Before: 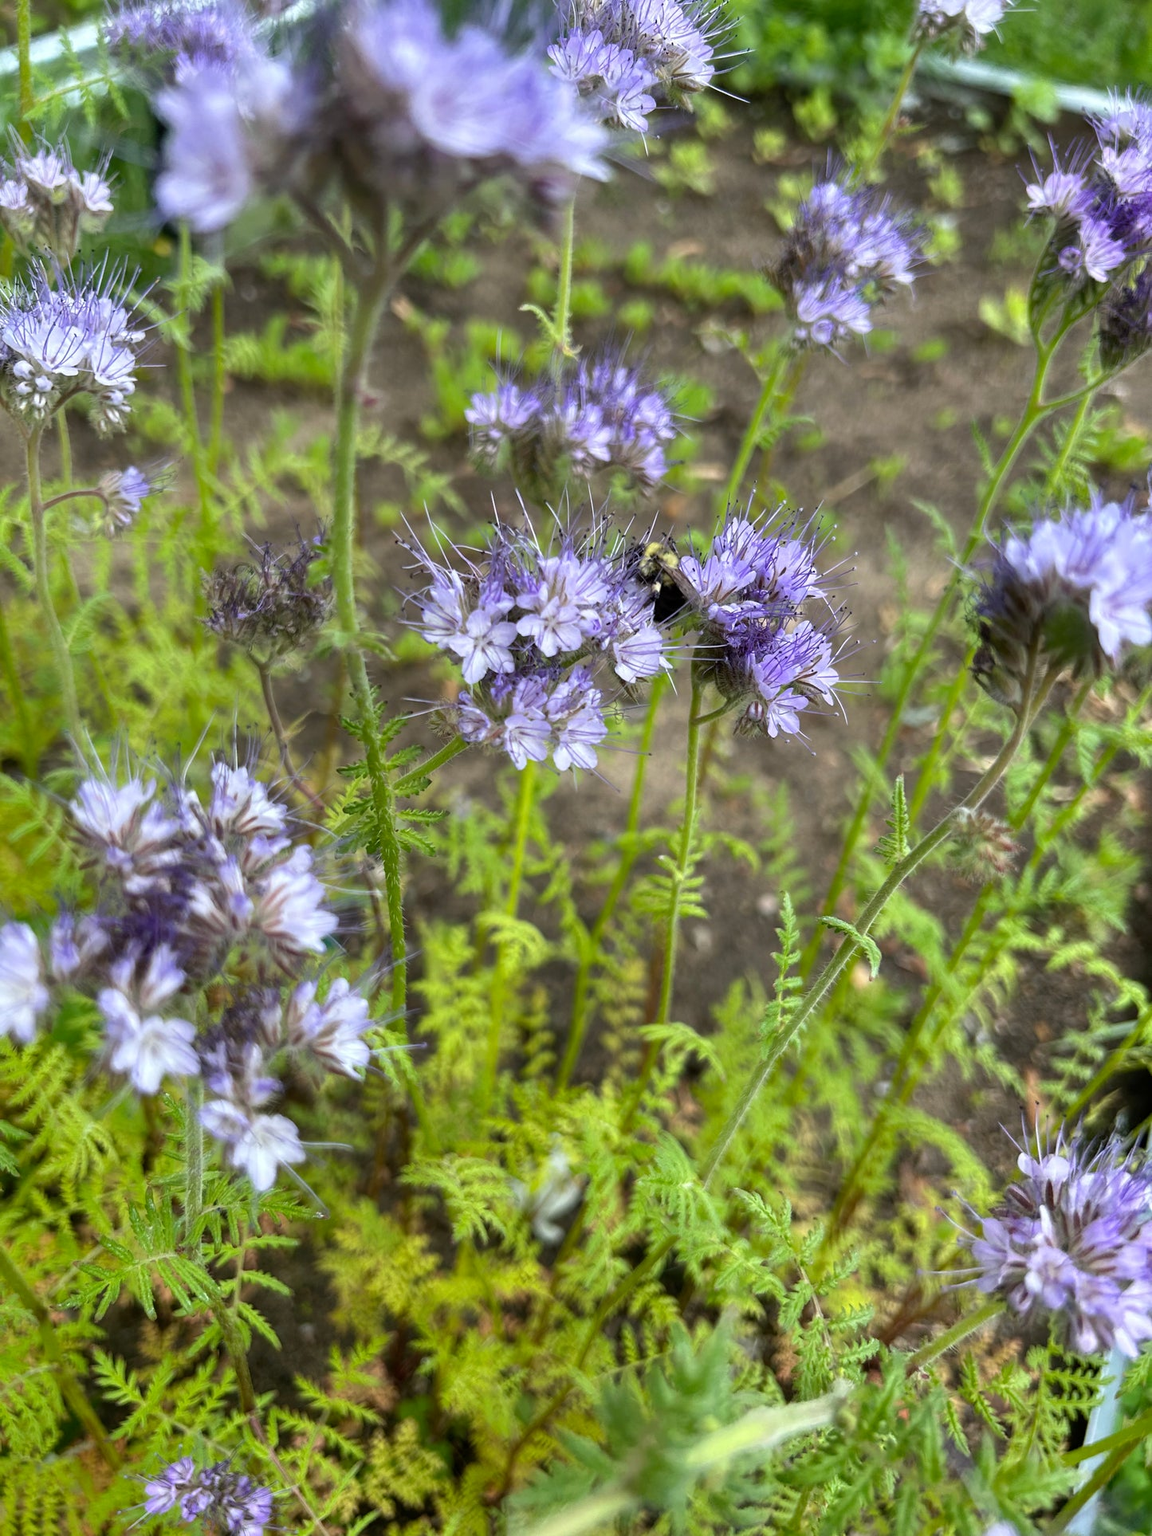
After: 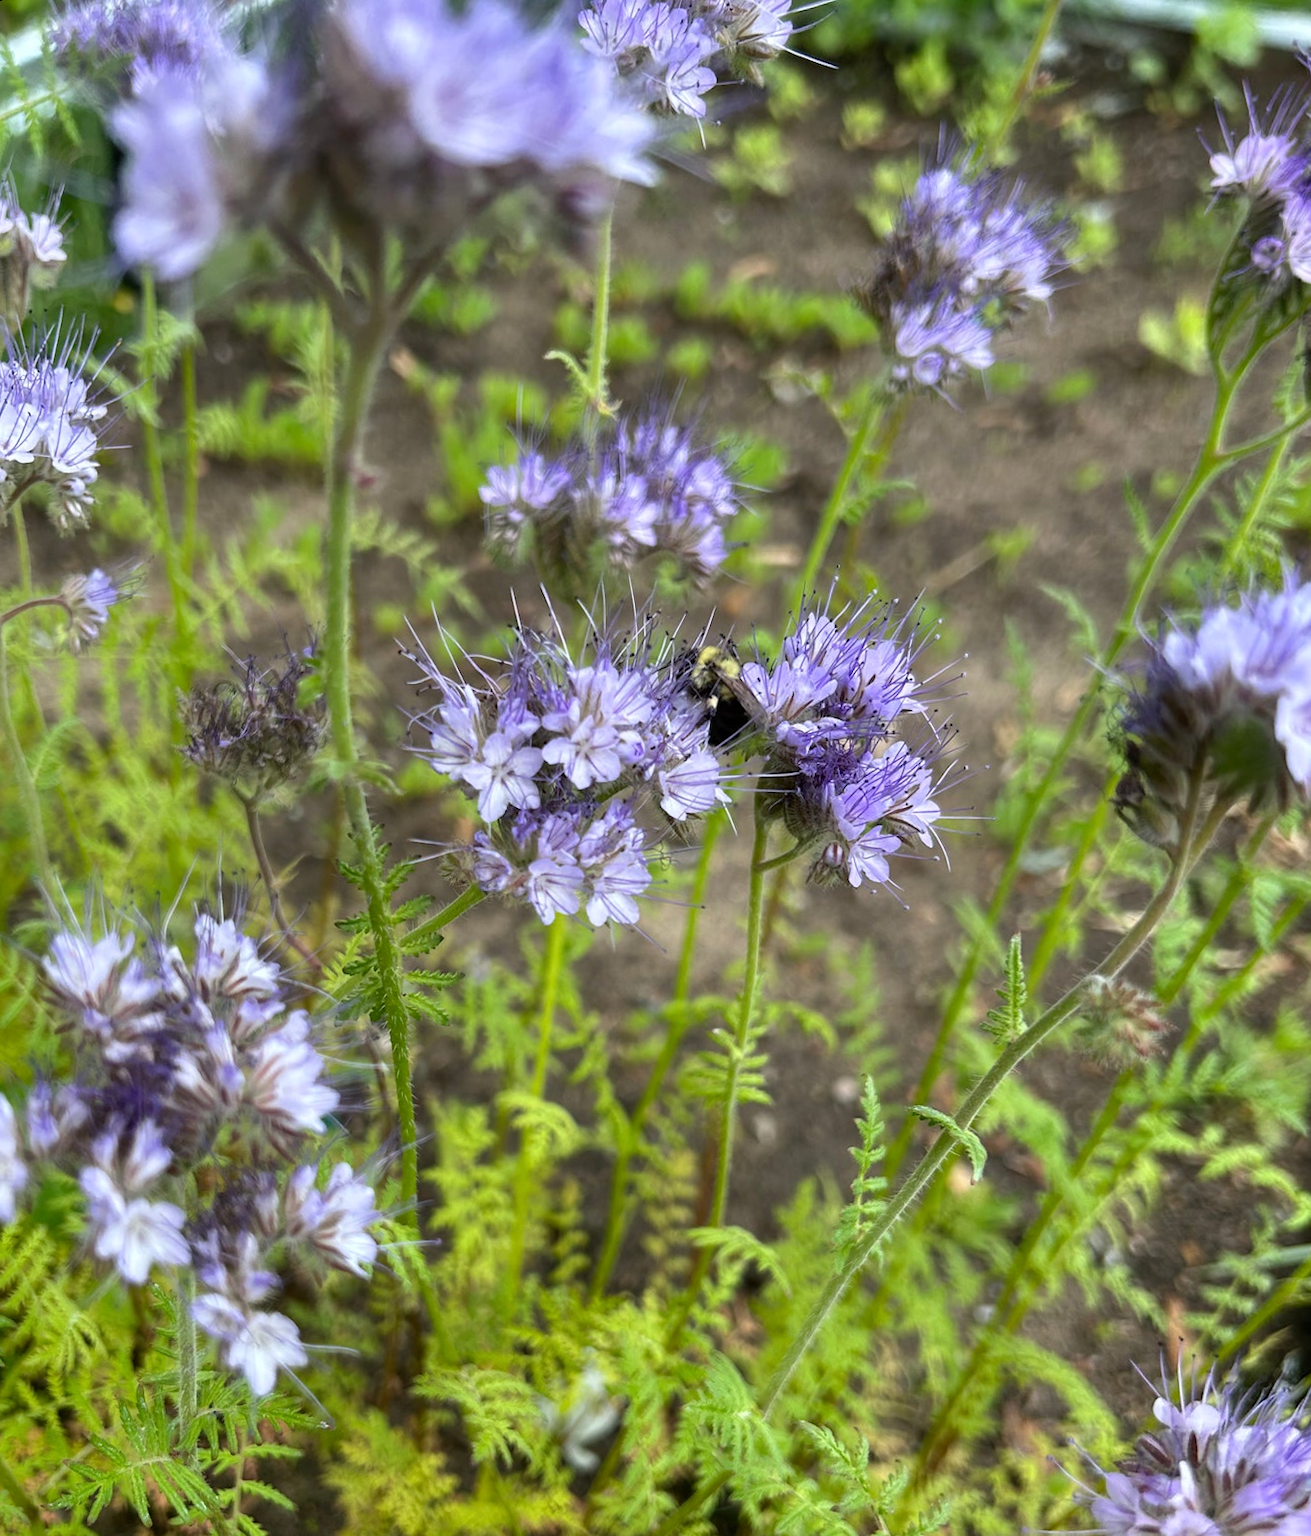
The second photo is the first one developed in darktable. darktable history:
contrast brightness saturation: contrast 0.05
crop and rotate: top 0%, bottom 11.49%
rotate and perspective: rotation 0.062°, lens shift (vertical) 0.115, lens shift (horizontal) -0.133, crop left 0.047, crop right 0.94, crop top 0.061, crop bottom 0.94
